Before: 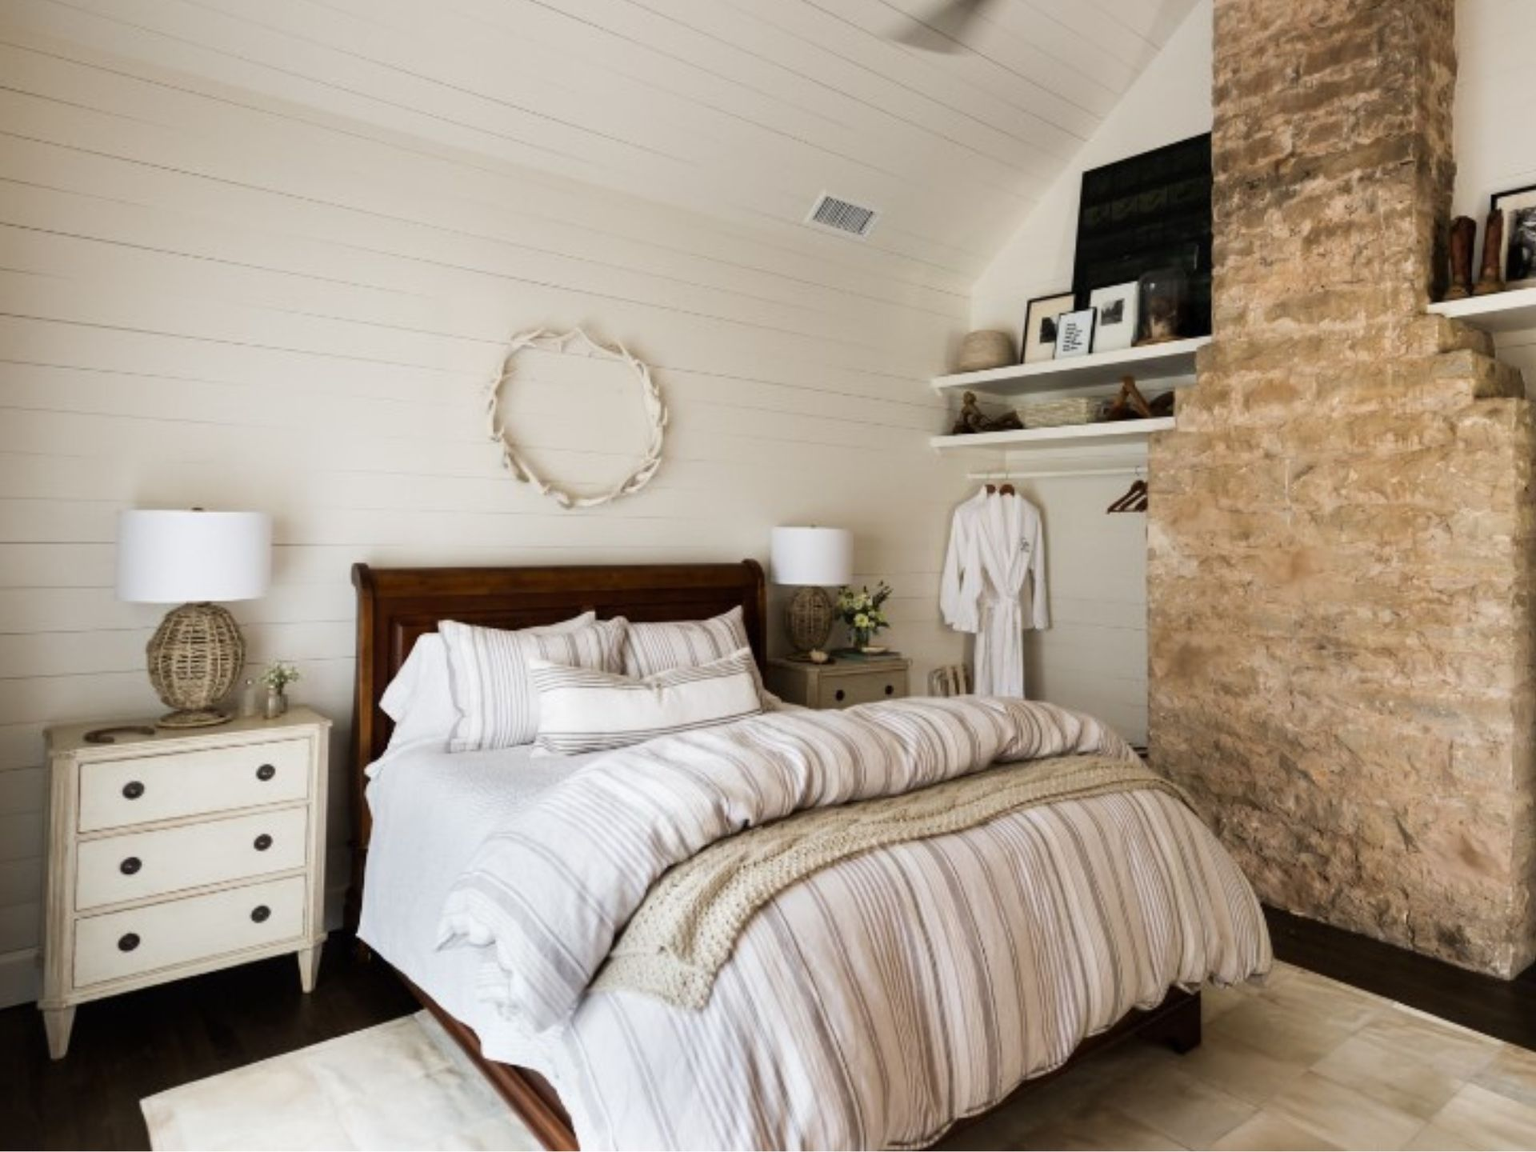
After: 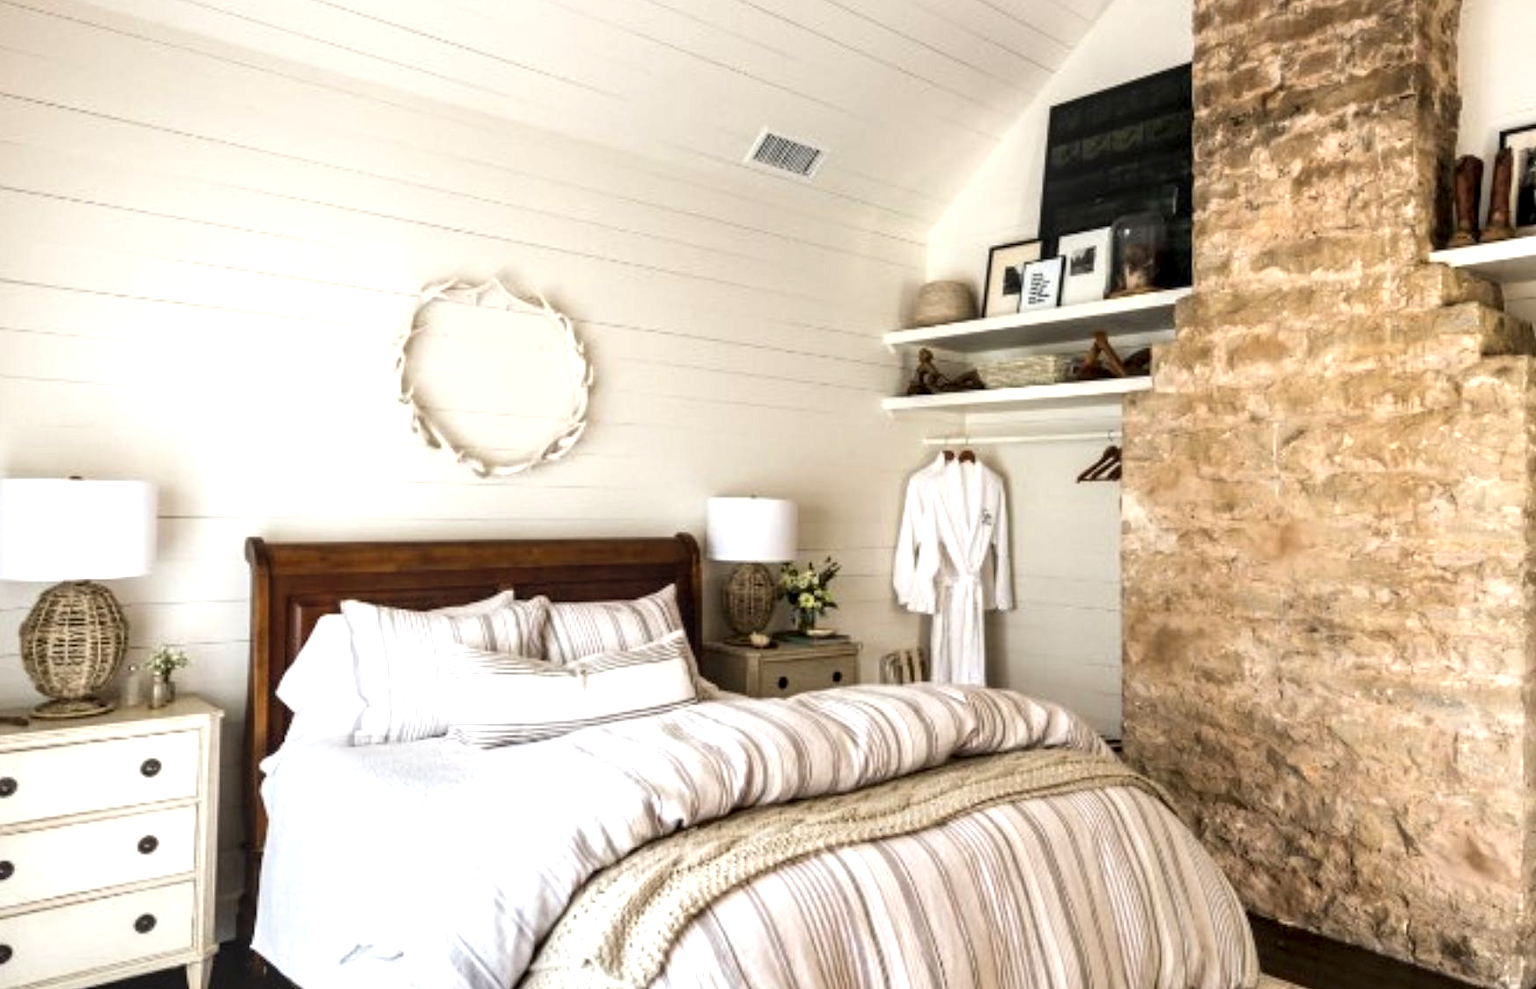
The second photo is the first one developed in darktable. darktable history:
crop: left 8.427%, top 6.576%, bottom 15.342%
exposure: black level correction 0, exposure 0.693 EV, compensate highlight preservation false
local contrast: detail 139%
